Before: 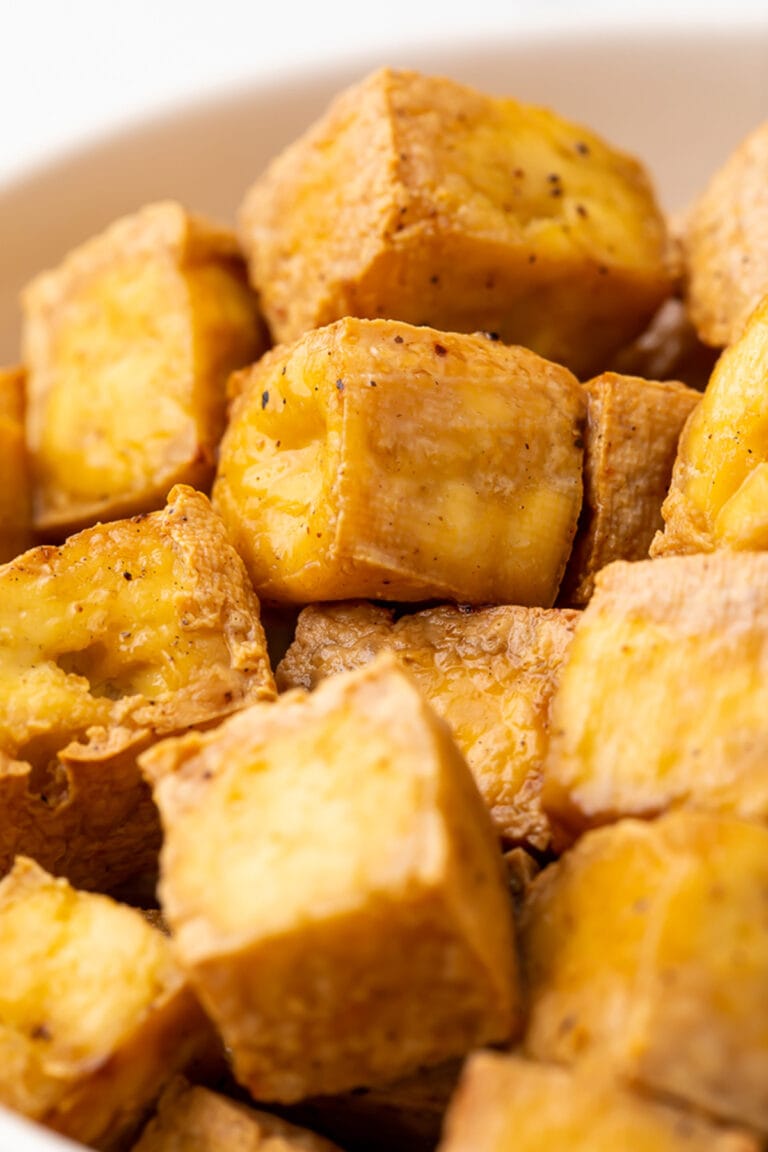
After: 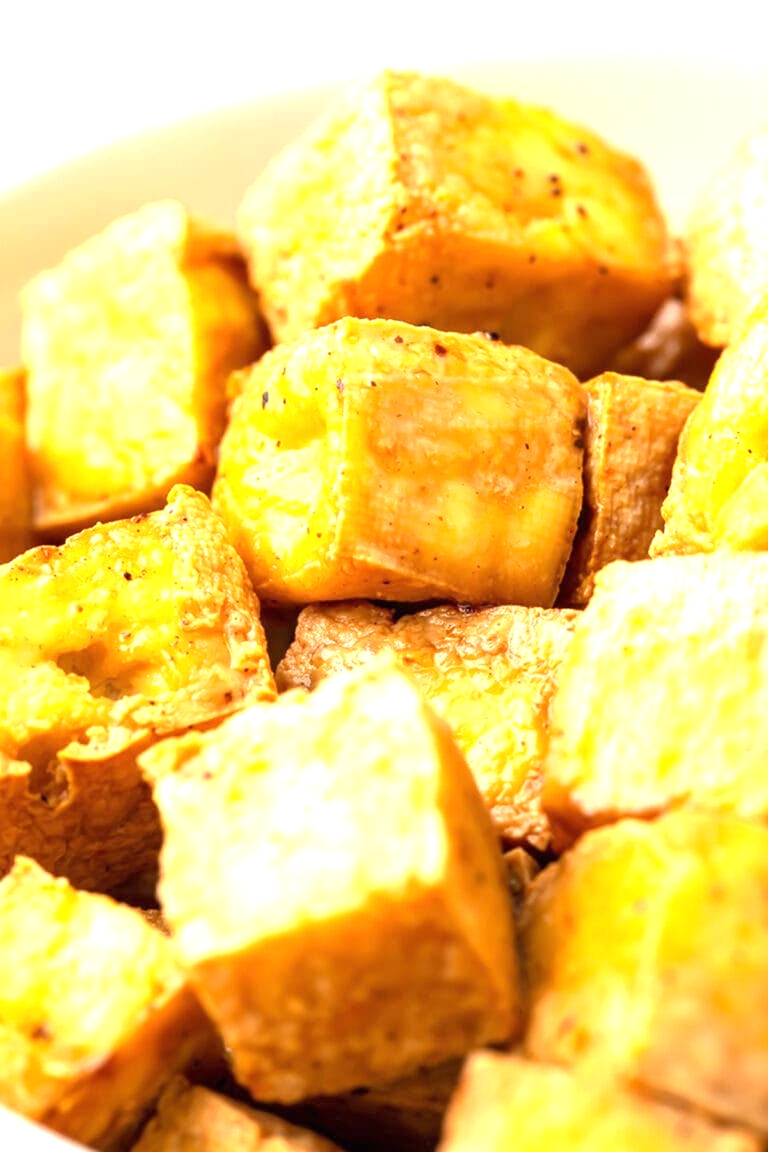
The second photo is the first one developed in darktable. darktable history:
exposure: black level correction 0, exposure 1.296 EV, compensate exposure bias true, compensate highlight preservation false
